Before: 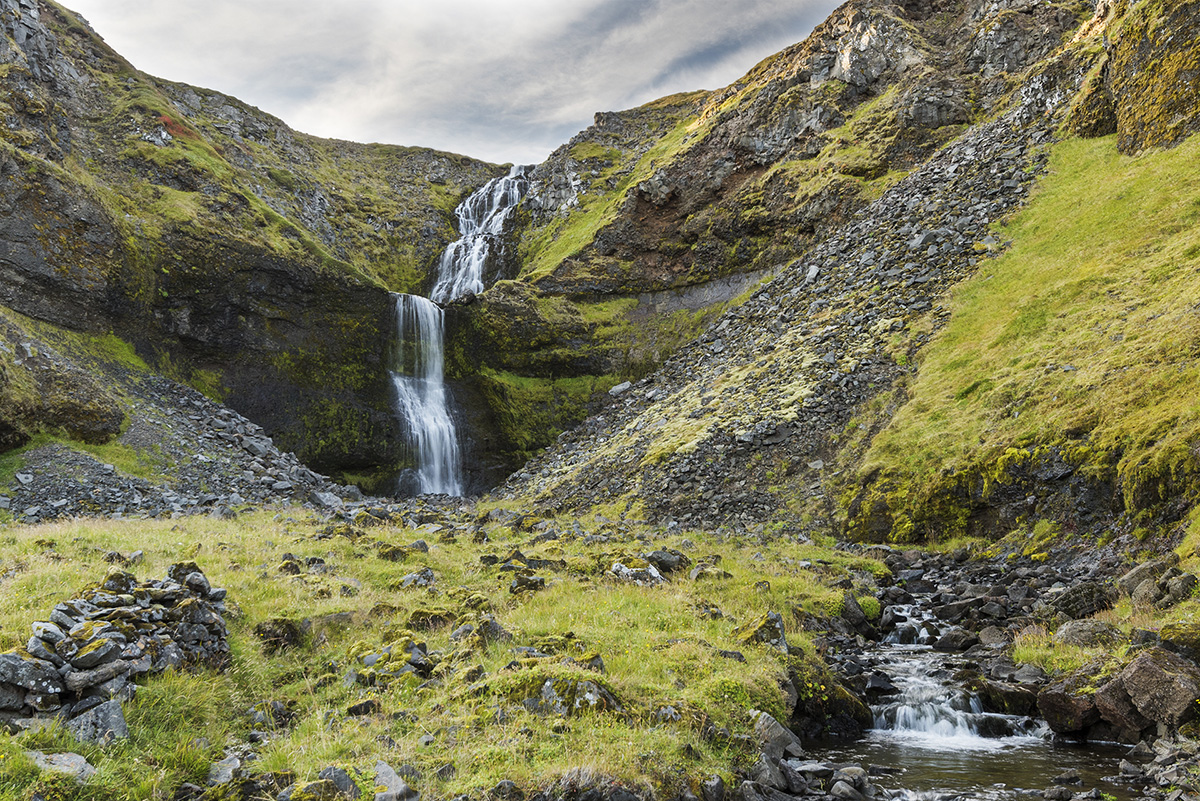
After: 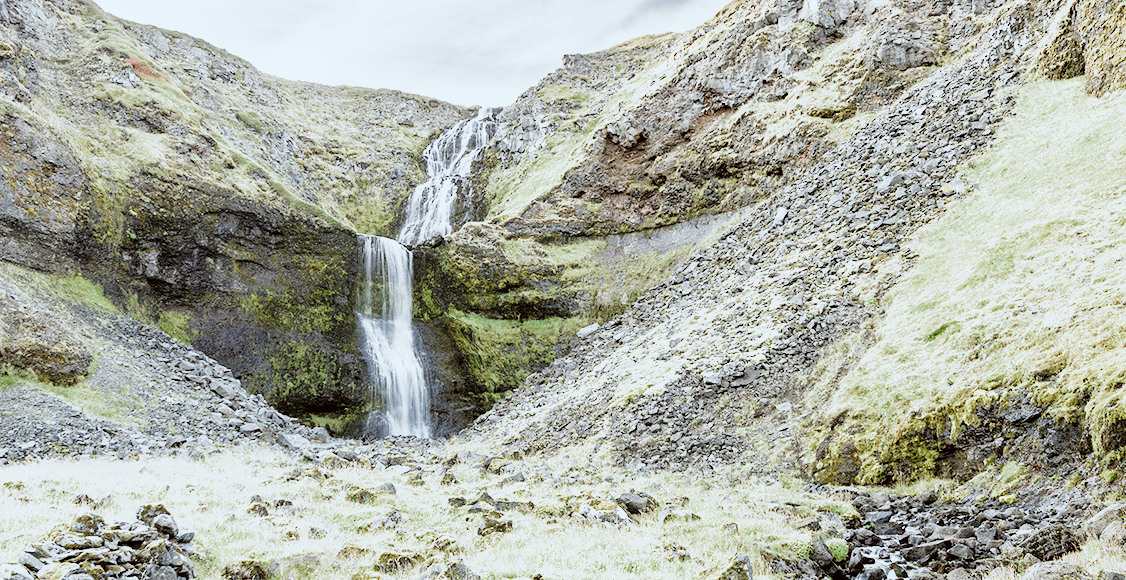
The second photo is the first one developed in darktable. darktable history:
filmic rgb: black relative exposure -2.85 EV, white relative exposure 4.56 EV, hardness 1.77, contrast 1.25, preserve chrominance no, color science v5 (2021)
crop: left 2.737%, top 7.287%, right 3.421%, bottom 20.179%
color zones: curves: ch0 [(0, 0.5) (0.125, 0.4) (0.25, 0.5) (0.375, 0.4) (0.5, 0.4) (0.625, 0.35) (0.75, 0.35) (0.875, 0.5)]; ch1 [(0, 0.35) (0.125, 0.45) (0.25, 0.35) (0.375, 0.35) (0.5, 0.35) (0.625, 0.35) (0.75, 0.45) (0.875, 0.35)]; ch2 [(0, 0.6) (0.125, 0.5) (0.25, 0.5) (0.375, 0.6) (0.5, 0.6) (0.625, 0.5) (0.75, 0.5) (0.875, 0.5)]
exposure: black level correction 0, exposure 2.088 EV, compensate exposure bias true, compensate highlight preservation false
color correction: highlights a* -3.28, highlights b* -6.24, shadows a* 3.1, shadows b* 5.19
